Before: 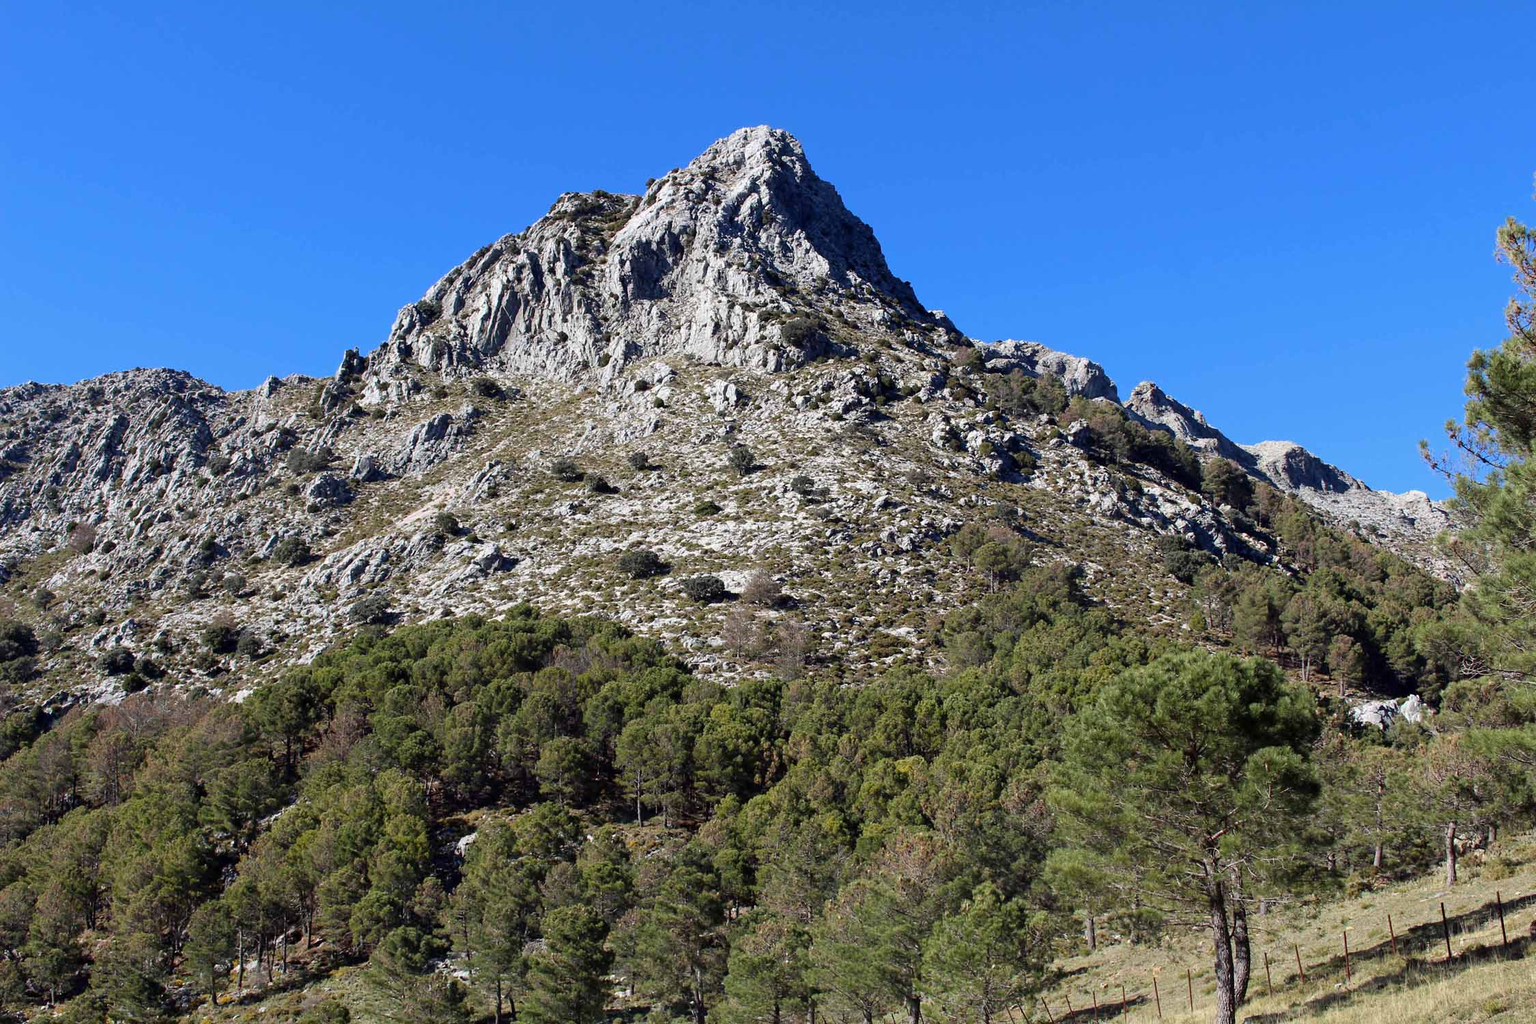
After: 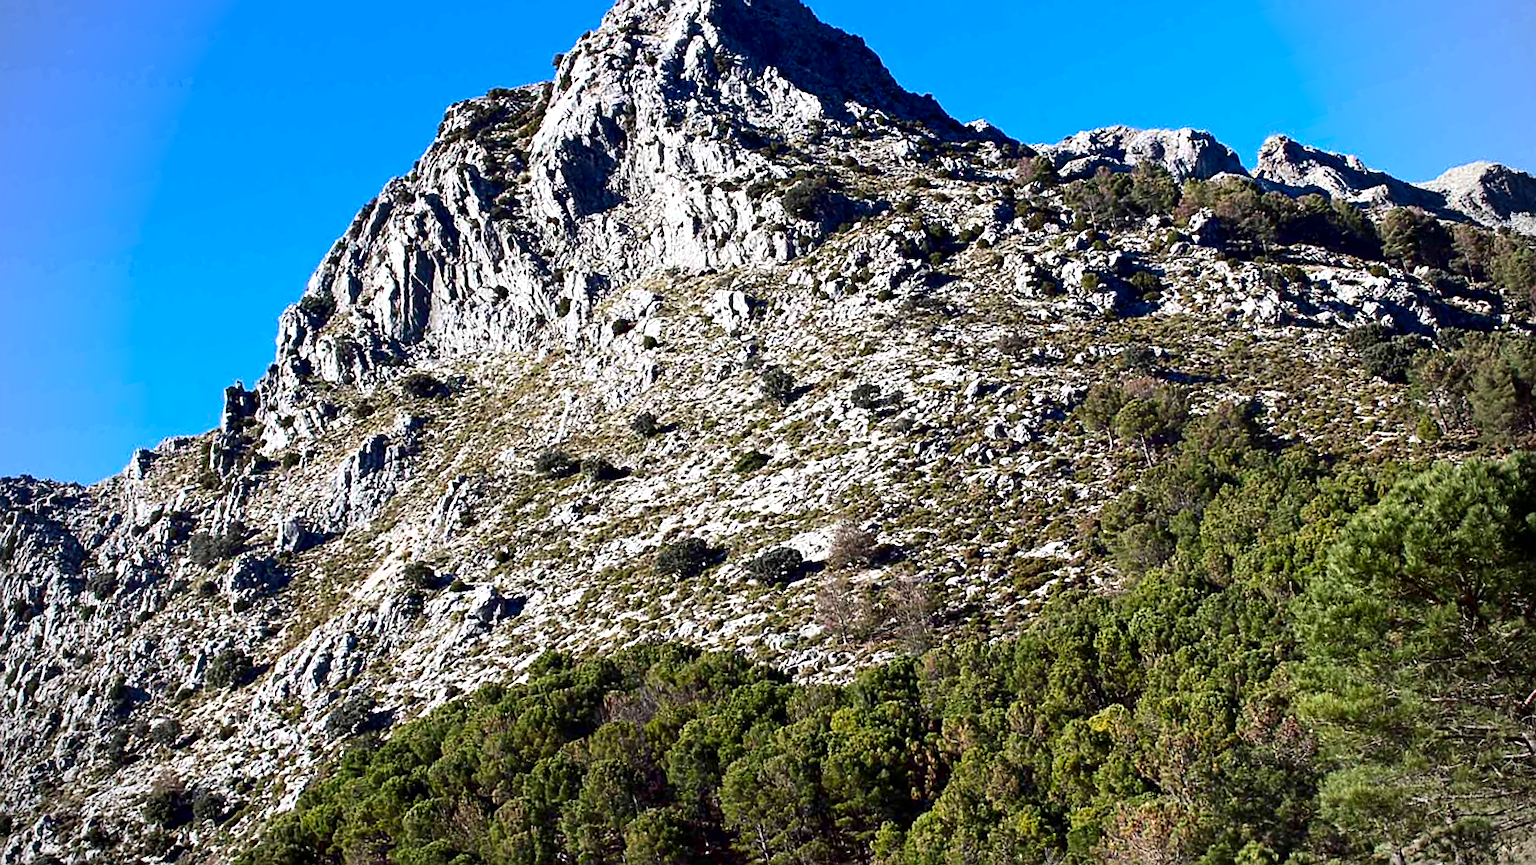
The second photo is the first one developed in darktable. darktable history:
crop and rotate: angle 1°, left 4.281%, top 0.642%, right 11.383%, bottom 2.486%
sharpen: on, module defaults
tone equalizer: on, module defaults
exposure: black level correction 0.001, exposure 0.5 EV, compensate exposure bias true, compensate highlight preservation false
rotate and perspective: rotation -14.8°, crop left 0.1, crop right 0.903, crop top 0.25, crop bottom 0.748
vignetting: on, module defaults
contrast brightness saturation: contrast 0.19, brightness -0.11, saturation 0.21
